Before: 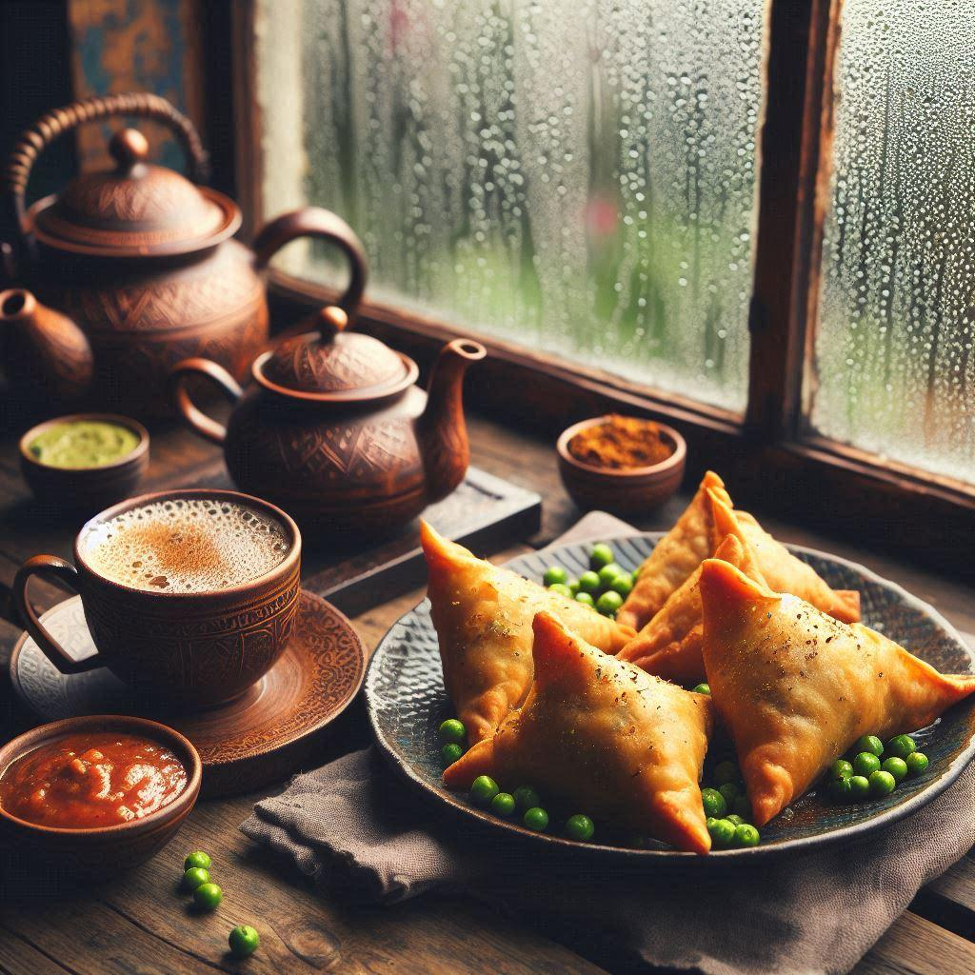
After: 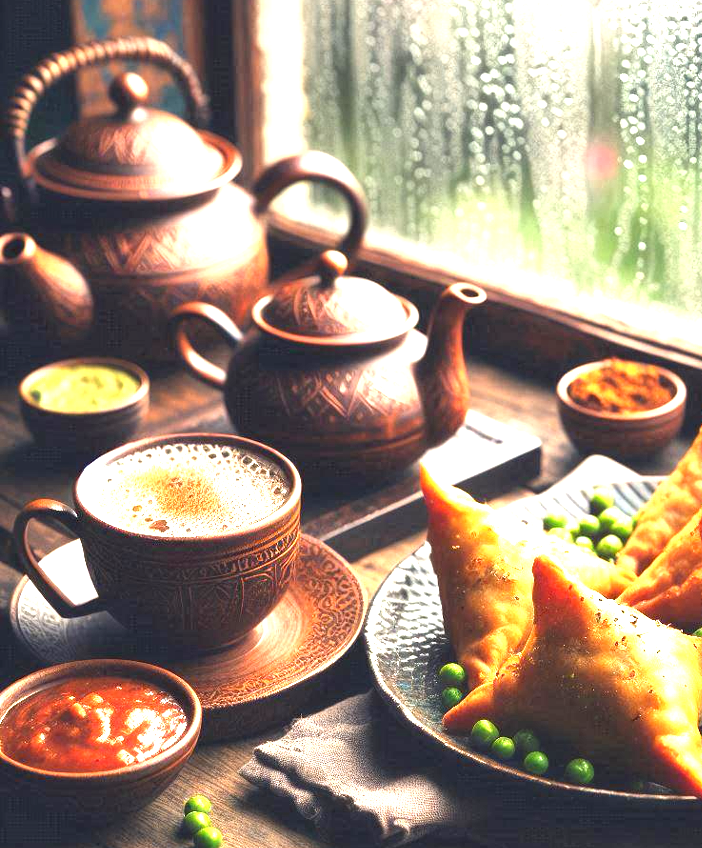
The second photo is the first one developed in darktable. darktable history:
crop: top 5.803%, right 27.864%, bottom 5.804%
exposure: black level correction 0, exposure 1.45 EV, compensate exposure bias true, compensate highlight preservation false
local contrast: highlights 100%, shadows 100%, detail 120%, midtone range 0.2
